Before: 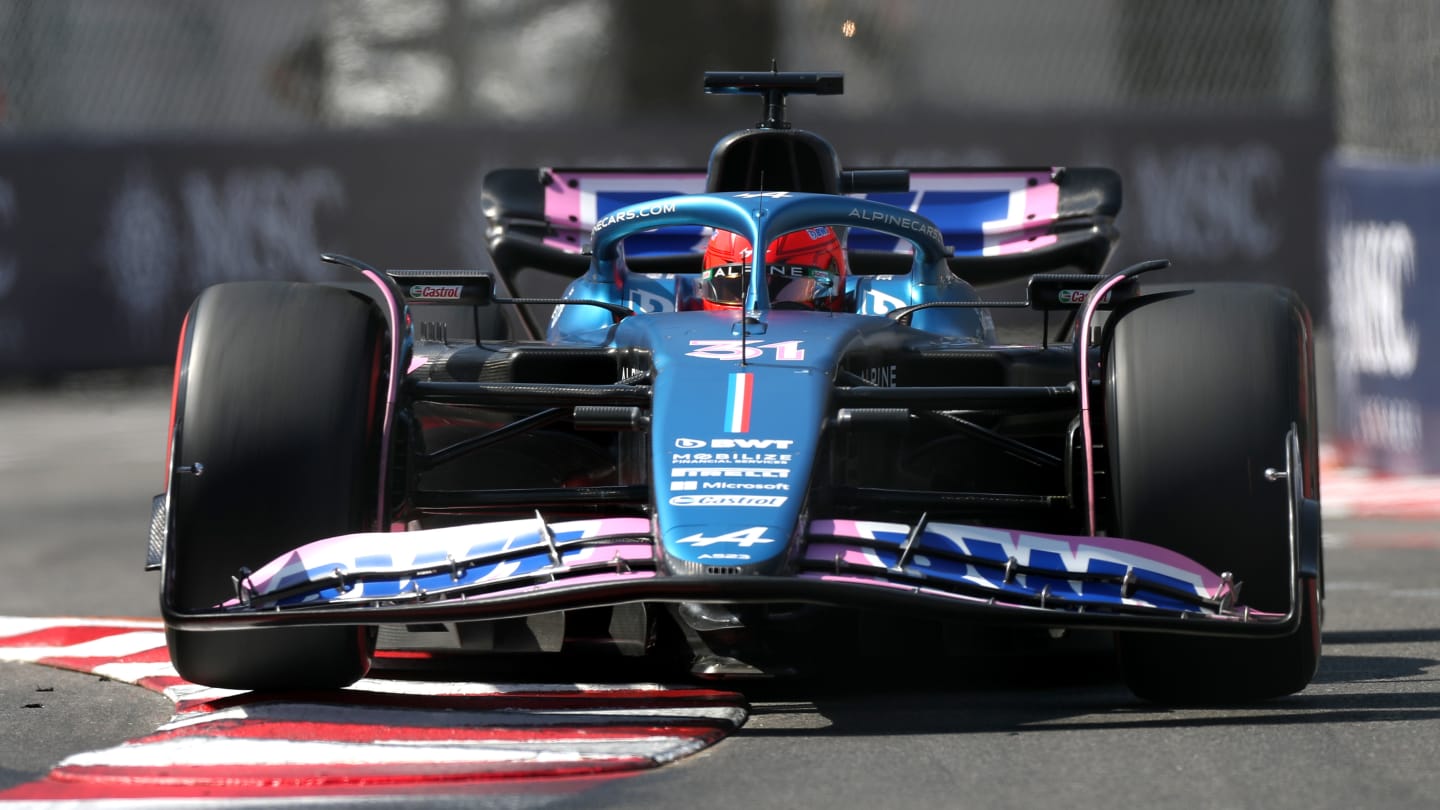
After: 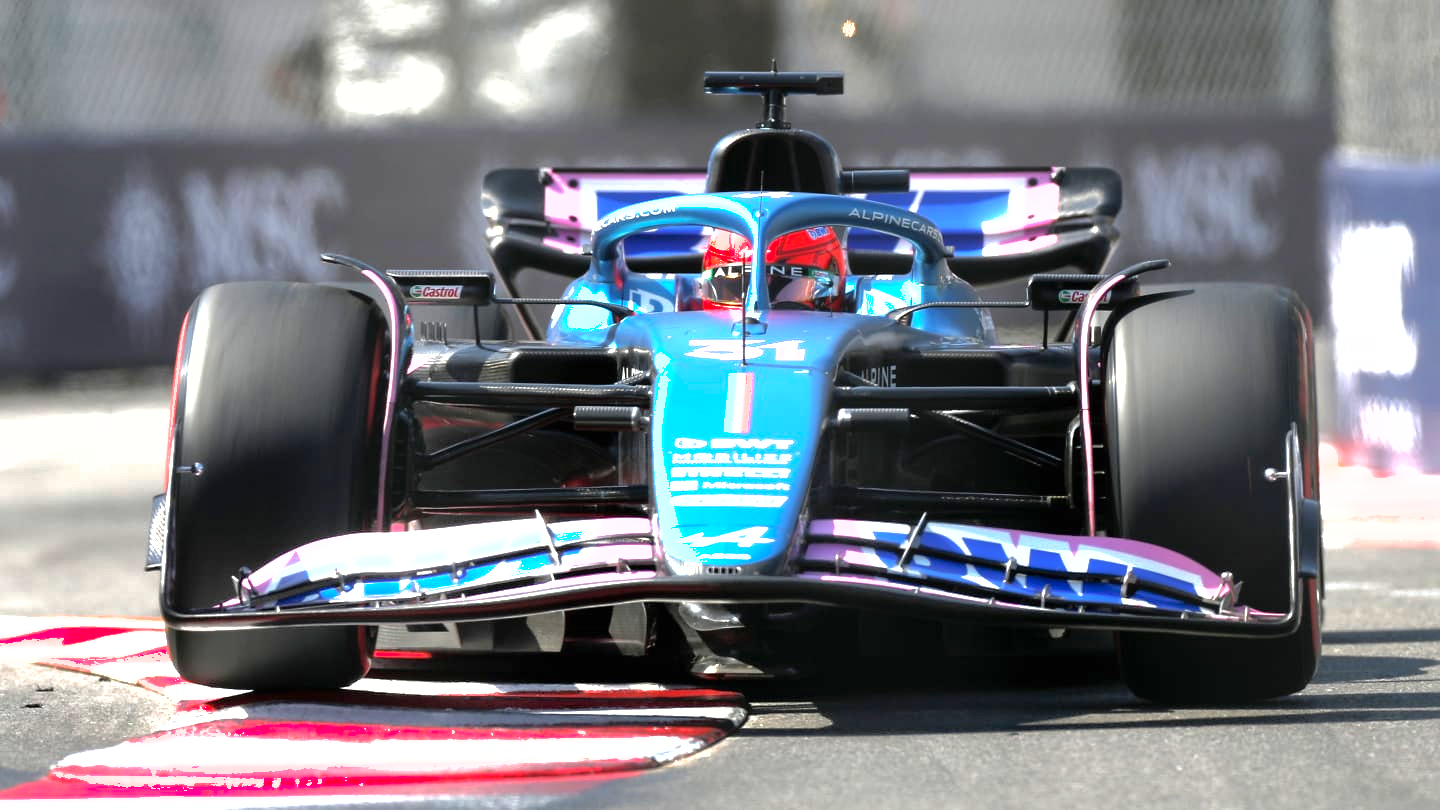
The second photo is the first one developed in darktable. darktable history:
shadows and highlights: on, module defaults
tone equalizer: -8 EV -0.732 EV, -7 EV -0.707 EV, -6 EV -0.589 EV, -5 EV -0.393 EV, -3 EV 0.376 EV, -2 EV 0.6 EV, -1 EV 0.685 EV, +0 EV 0.753 EV
exposure: black level correction 0, exposure 0.951 EV, compensate highlight preservation false
